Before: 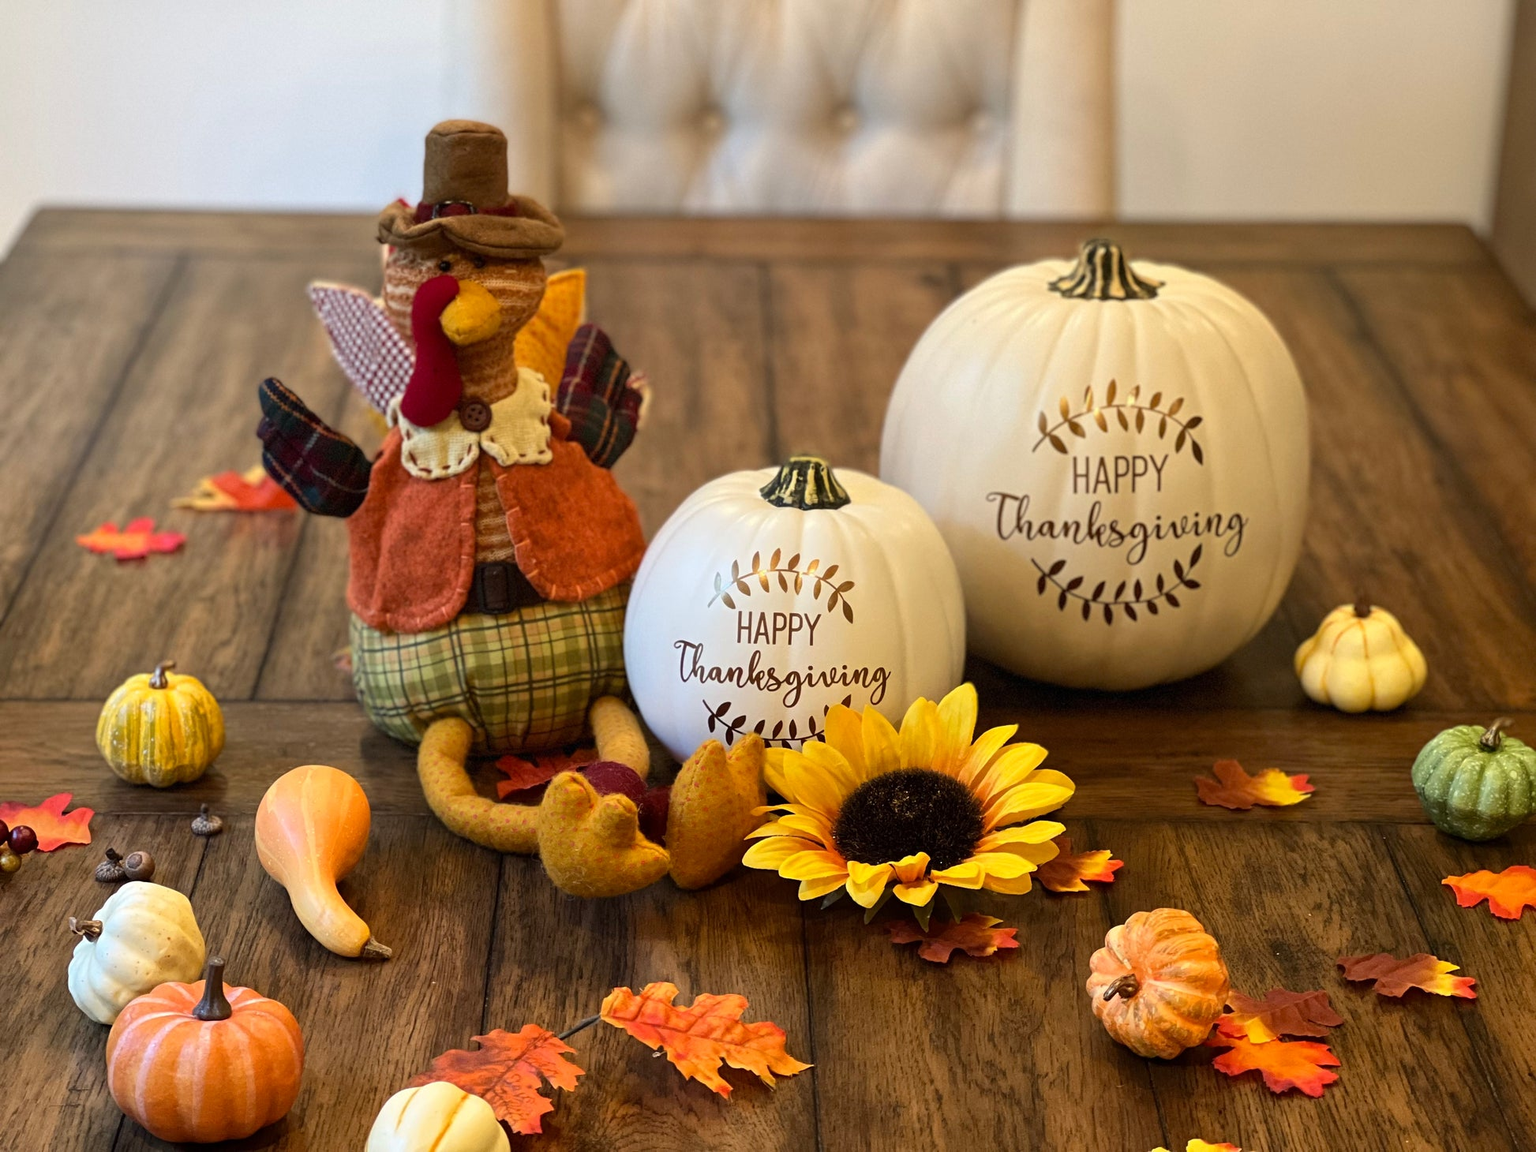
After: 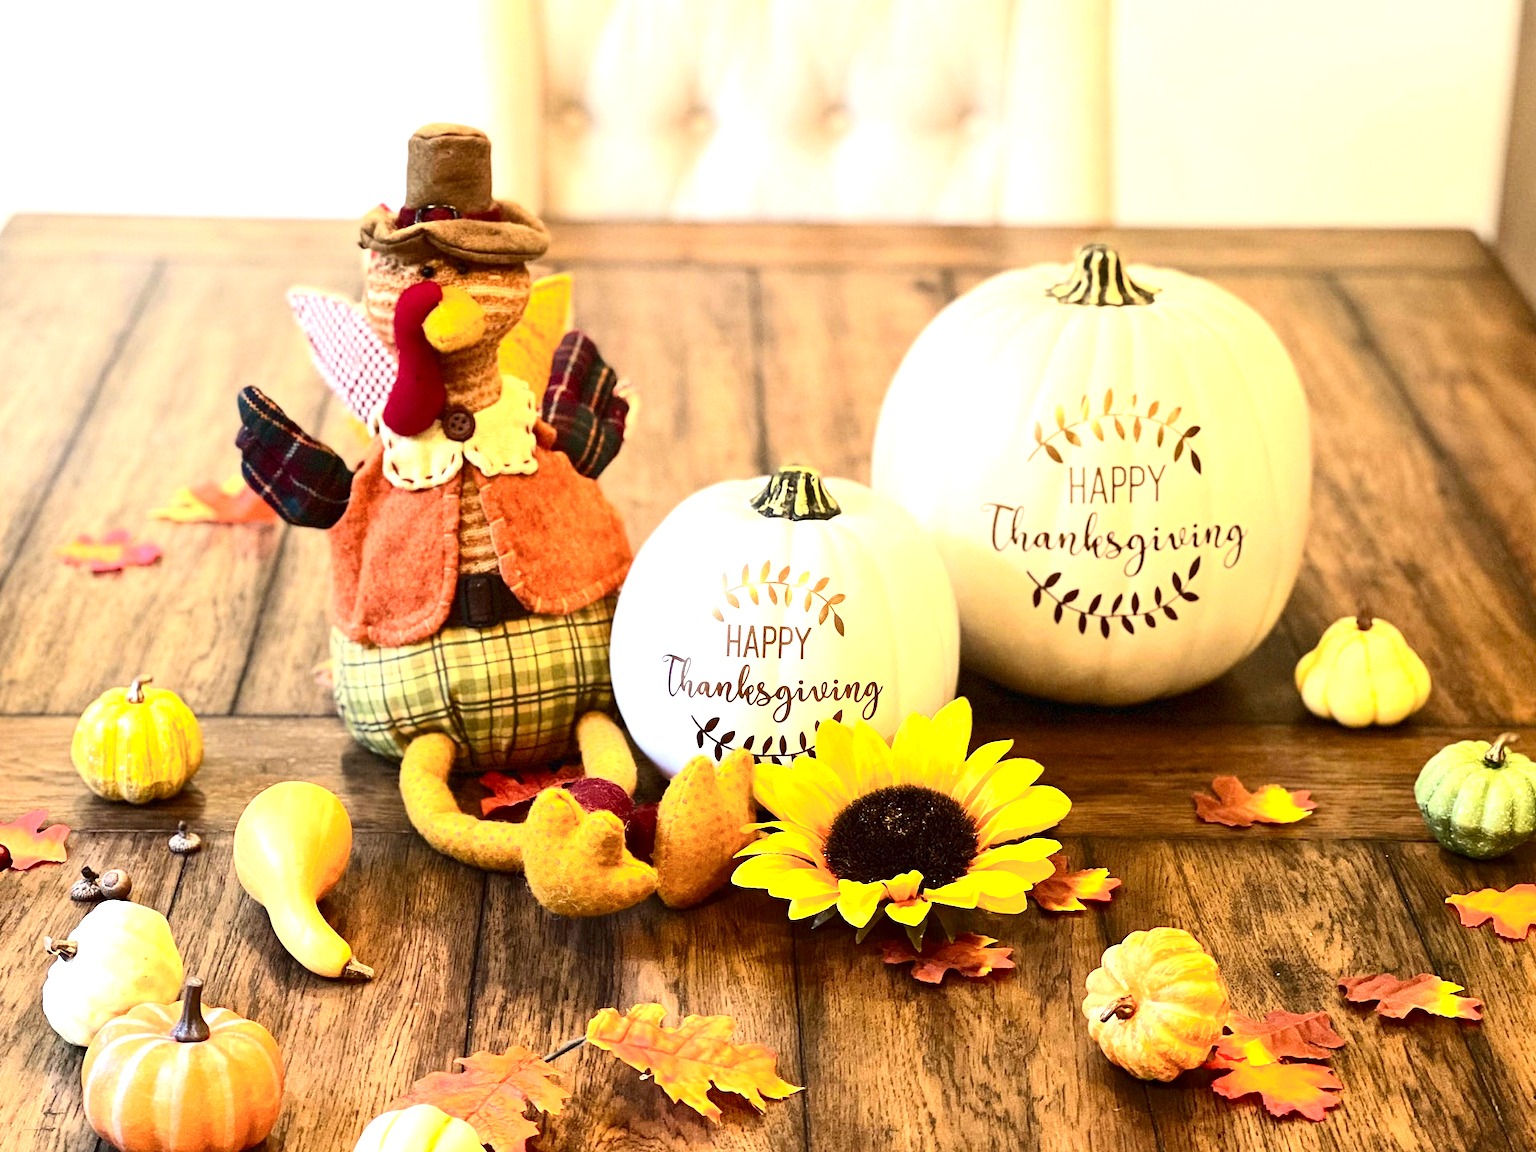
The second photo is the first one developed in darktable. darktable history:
crop: left 1.743%, right 0.268%, bottom 2.011%
white balance: red 1, blue 1
contrast brightness saturation: contrast 0.28
exposure: black level correction 0, exposure 1.6 EV, compensate exposure bias true, compensate highlight preservation false
color calibration: x 0.342, y 0.355, temperature 5146 K
